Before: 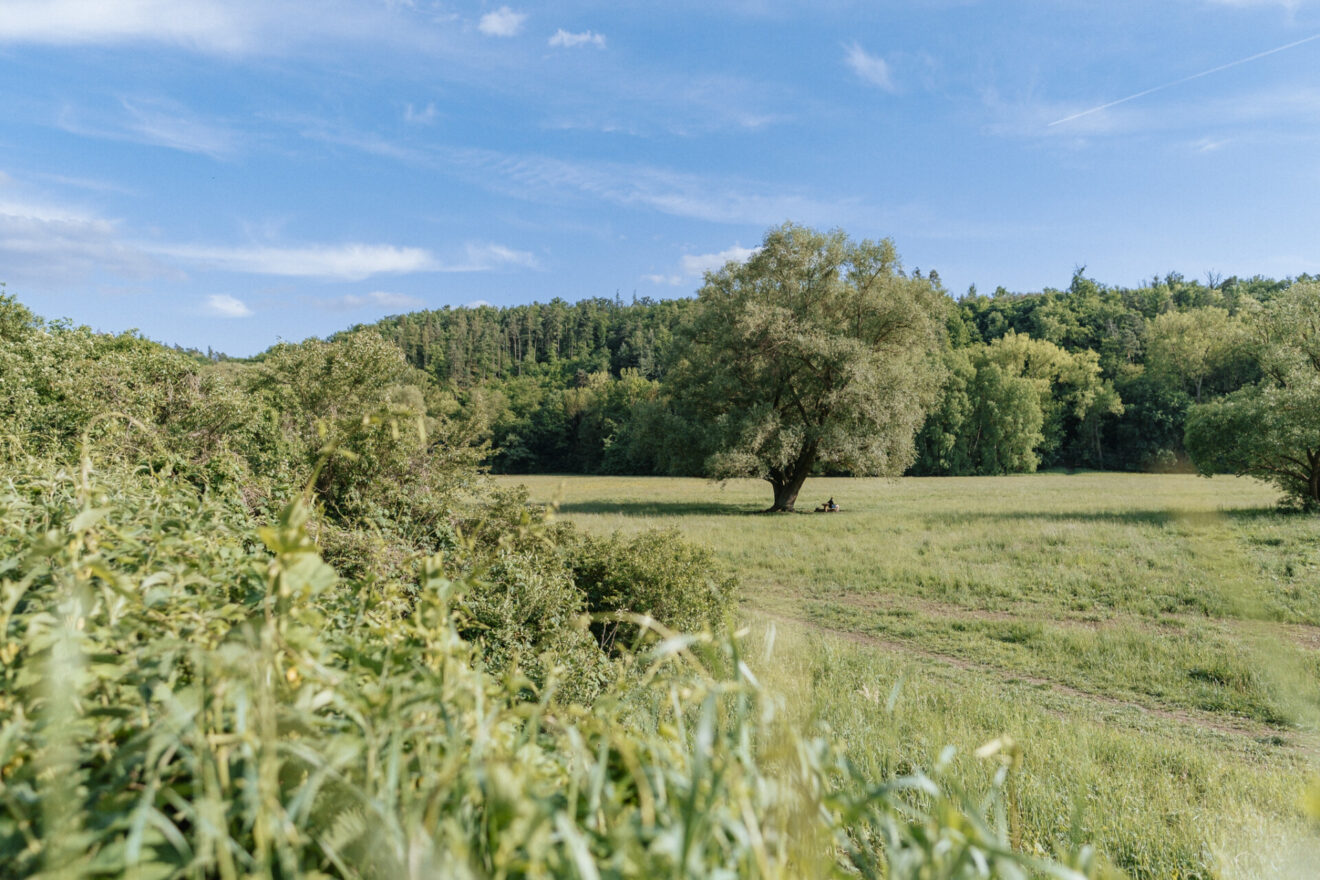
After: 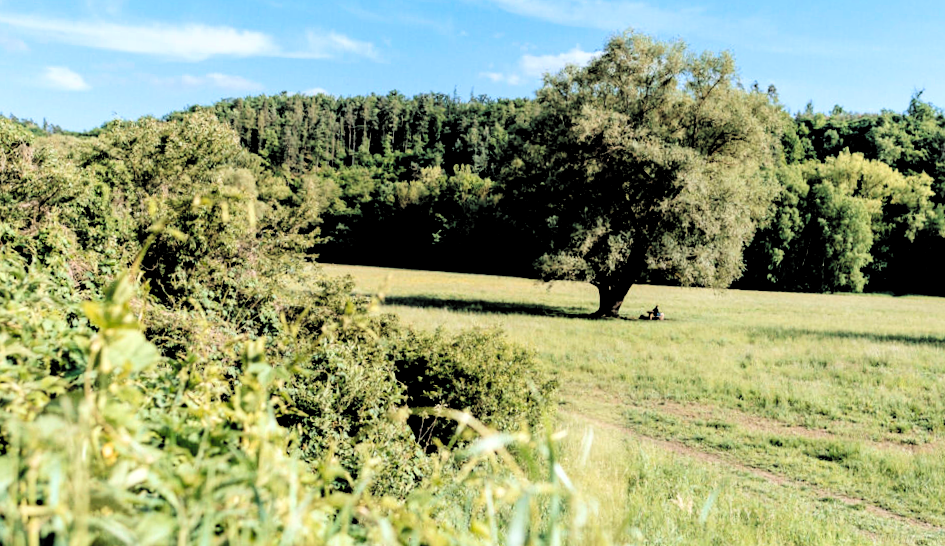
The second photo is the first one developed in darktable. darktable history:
crop and rotate: angle -3.37°, left 9.79%, top 20.73%, right 12.42%, bottom 11.82%
filmic rgb: middle gray luminance 13.55%, black relative exposure -1.97 EV, white relative exposure 3.1 EV, threshold 6 EV, target black luminance 0%, hardness 1.79, latitude 59.23%, contrast 1.728, highlights saturation mix 5%, shadows ↔ highlights balance -37.52%, add noise in highlights 0, color science v3 (2019), use custom middle-gray values true, iterations of high-quality reconstruction 0, contrast in highlights soft, enable highlight reconstruction true
